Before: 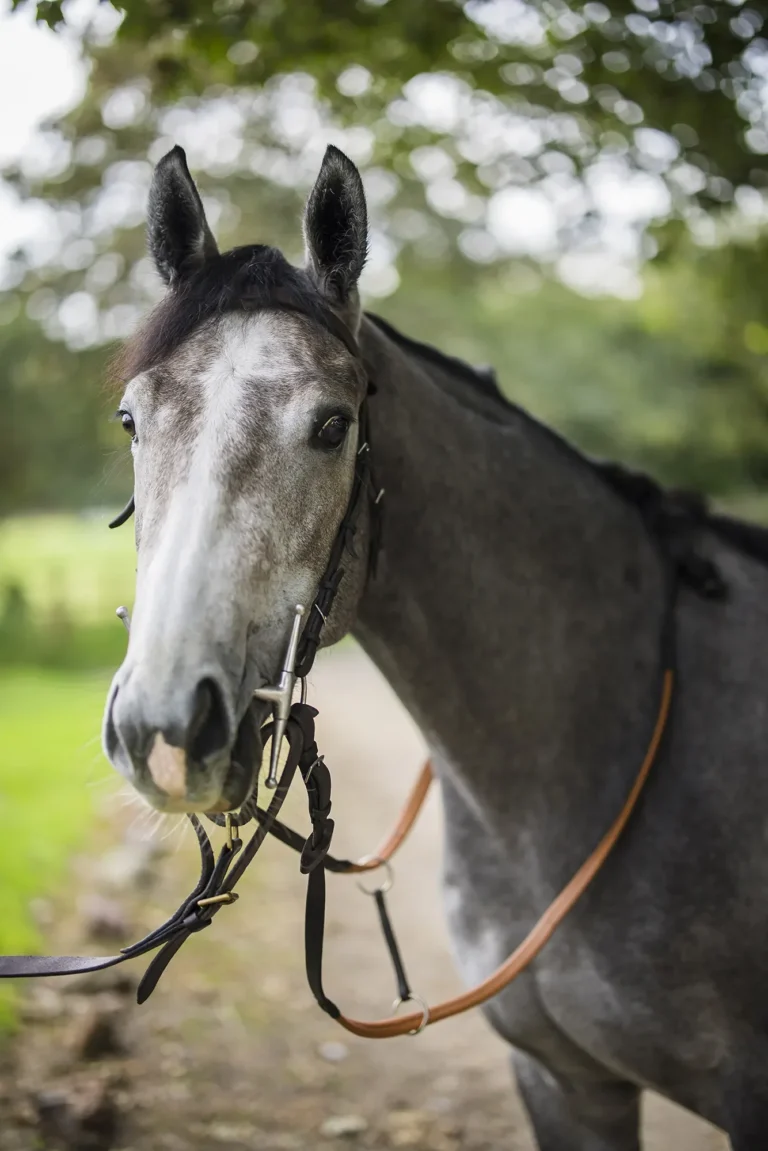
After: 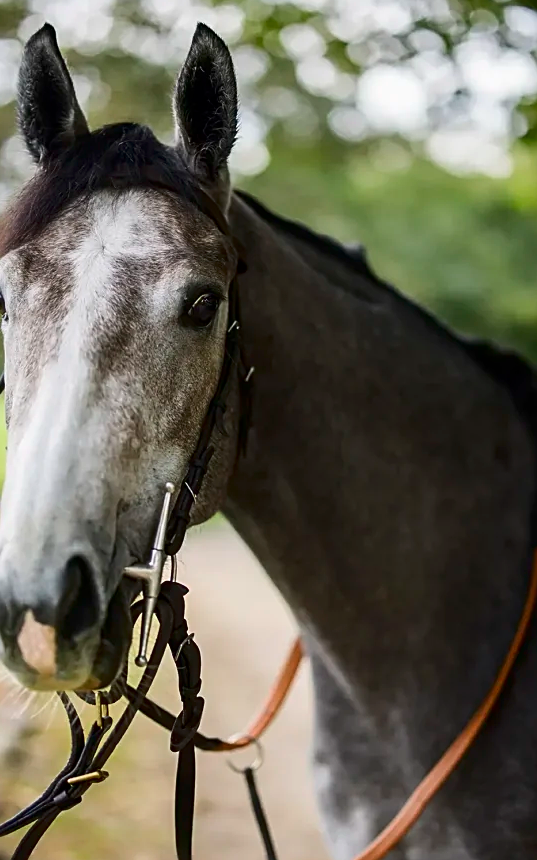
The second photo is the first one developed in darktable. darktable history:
sharpen: on, module defaults
crop and rotate: left 17.046%, top 10.659%, right 12.989%, bottom 14.553%
contrast brightness saturation: contrast 0.12, brightness -0.12, saturation 0.2
